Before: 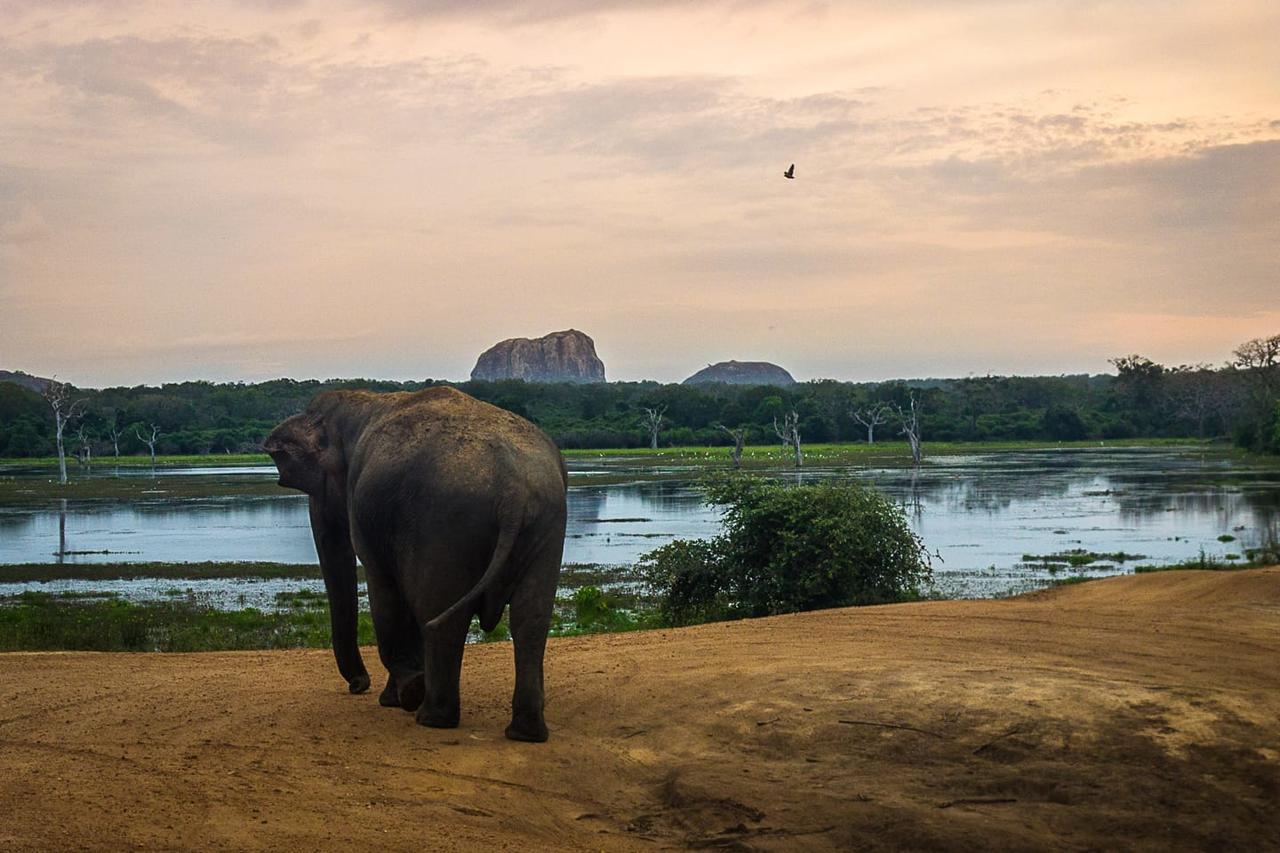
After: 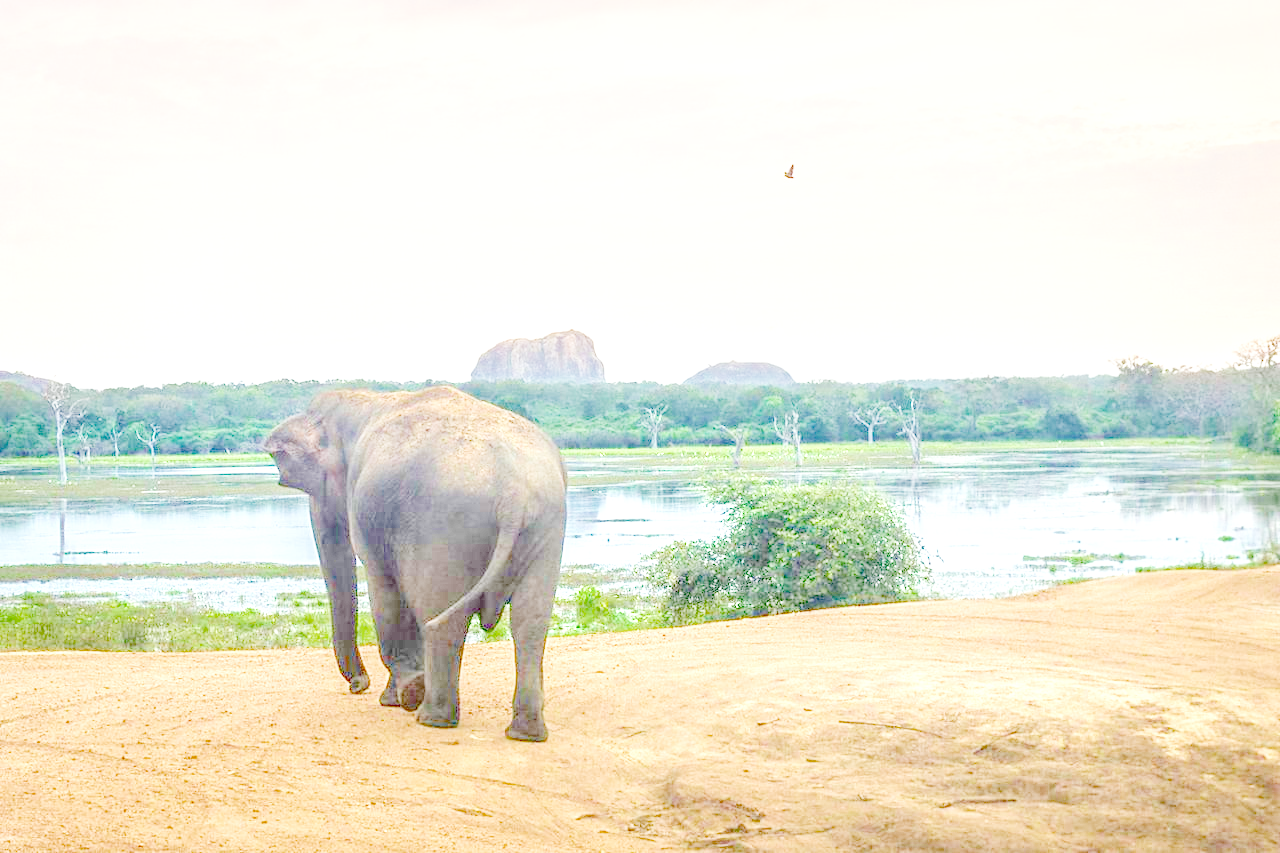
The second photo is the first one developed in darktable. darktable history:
exposure: exposure 0.6 EV, compensate highlight preservation false
color balance: output saturation 120%
local contrast: highlights 20%, shadows 70%, detail 170%
filmic rgb: middle gray luminance 2.5%, black relative exposure -10 EV, white relative exposure 7 EV, threshold 6 EV, dynamic range scaling 10%, target black luminance 0%, hardness 3.19, latitude 44.39%, contrast 0.682, highlights saturation mix 5%, shadows ↔ highlights balance 13.63%, add noise in highlights 0, color science v3 (2019), use custom middle-gray values true, iterations of high-quality reconstruction 0, contrast in highlights soft, enable highlight reconstruction true
